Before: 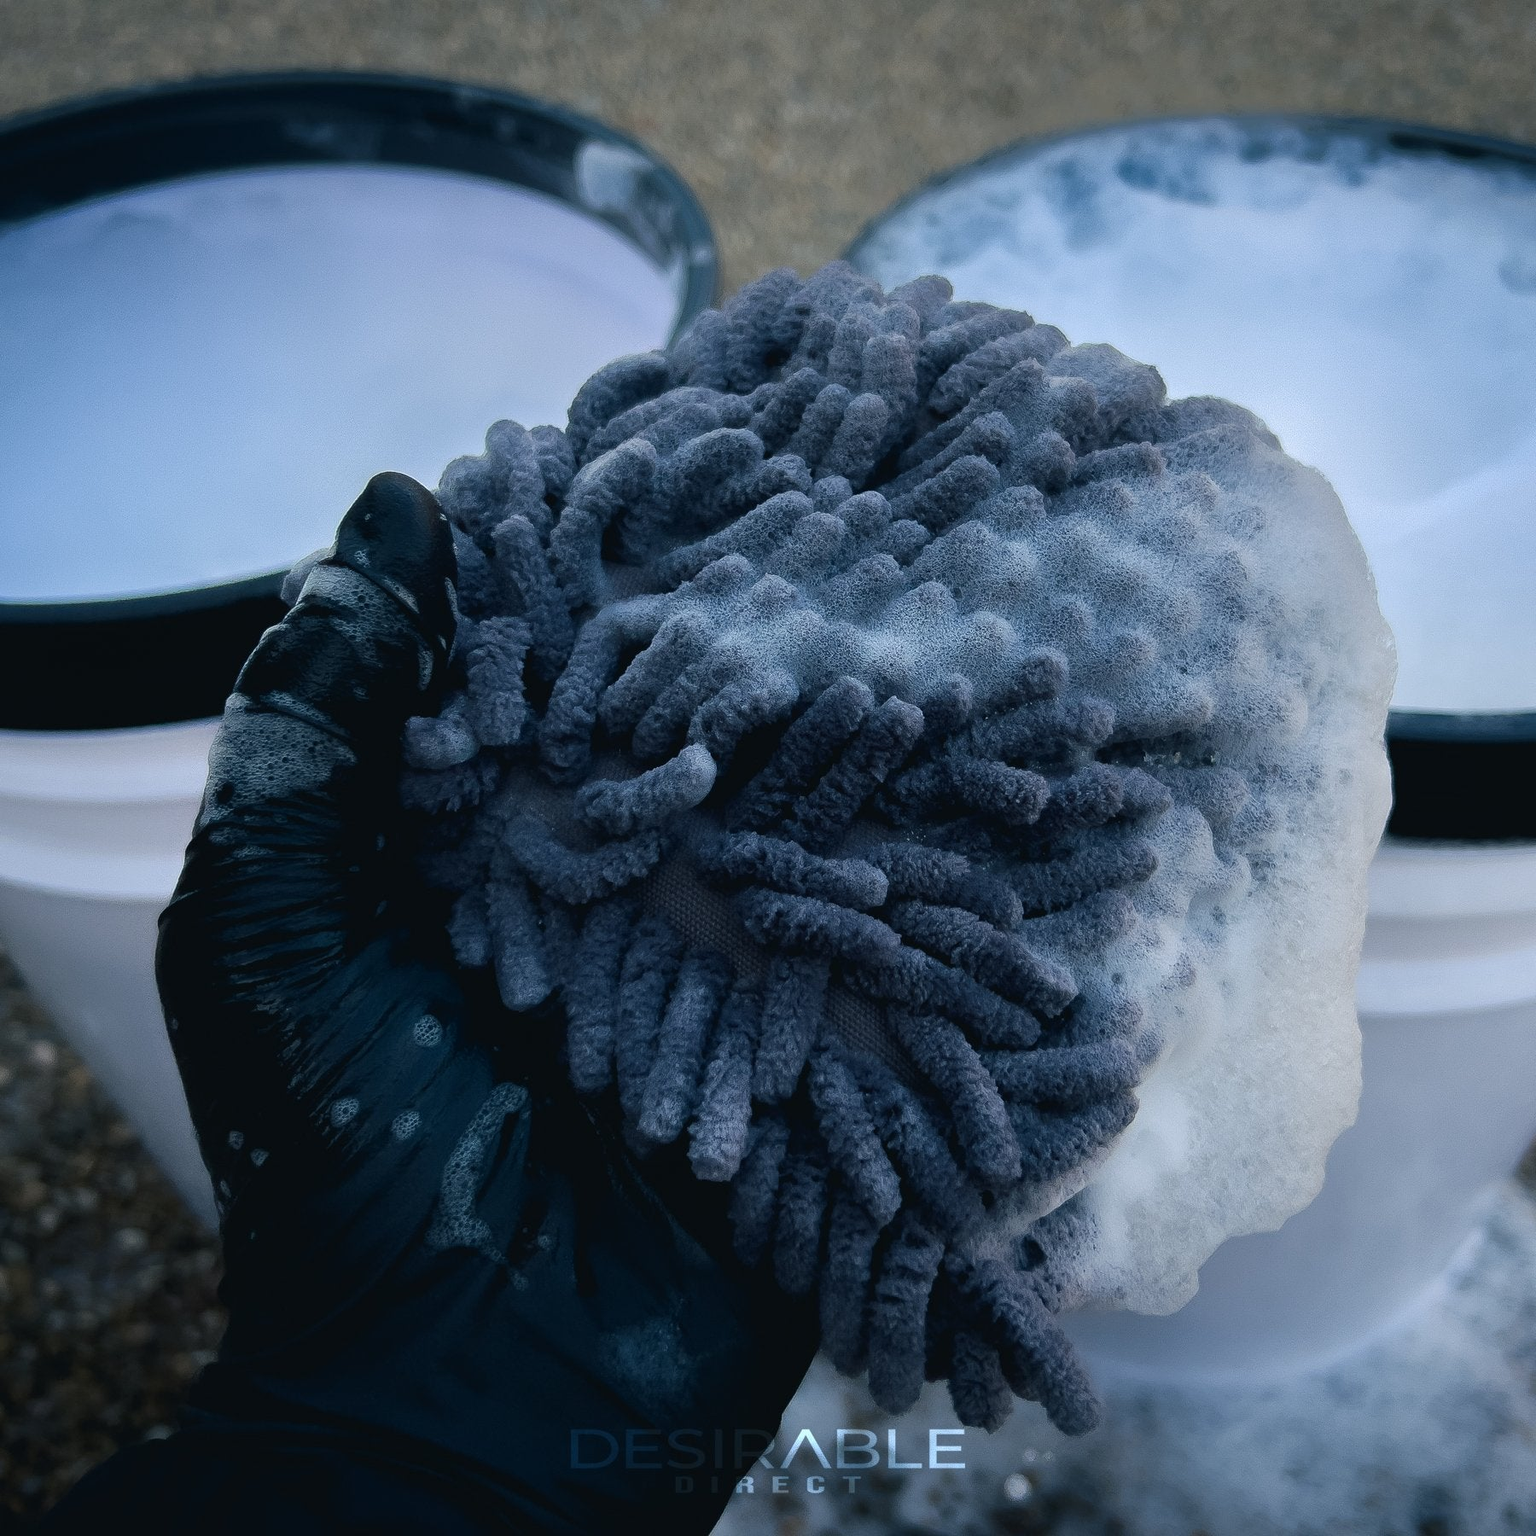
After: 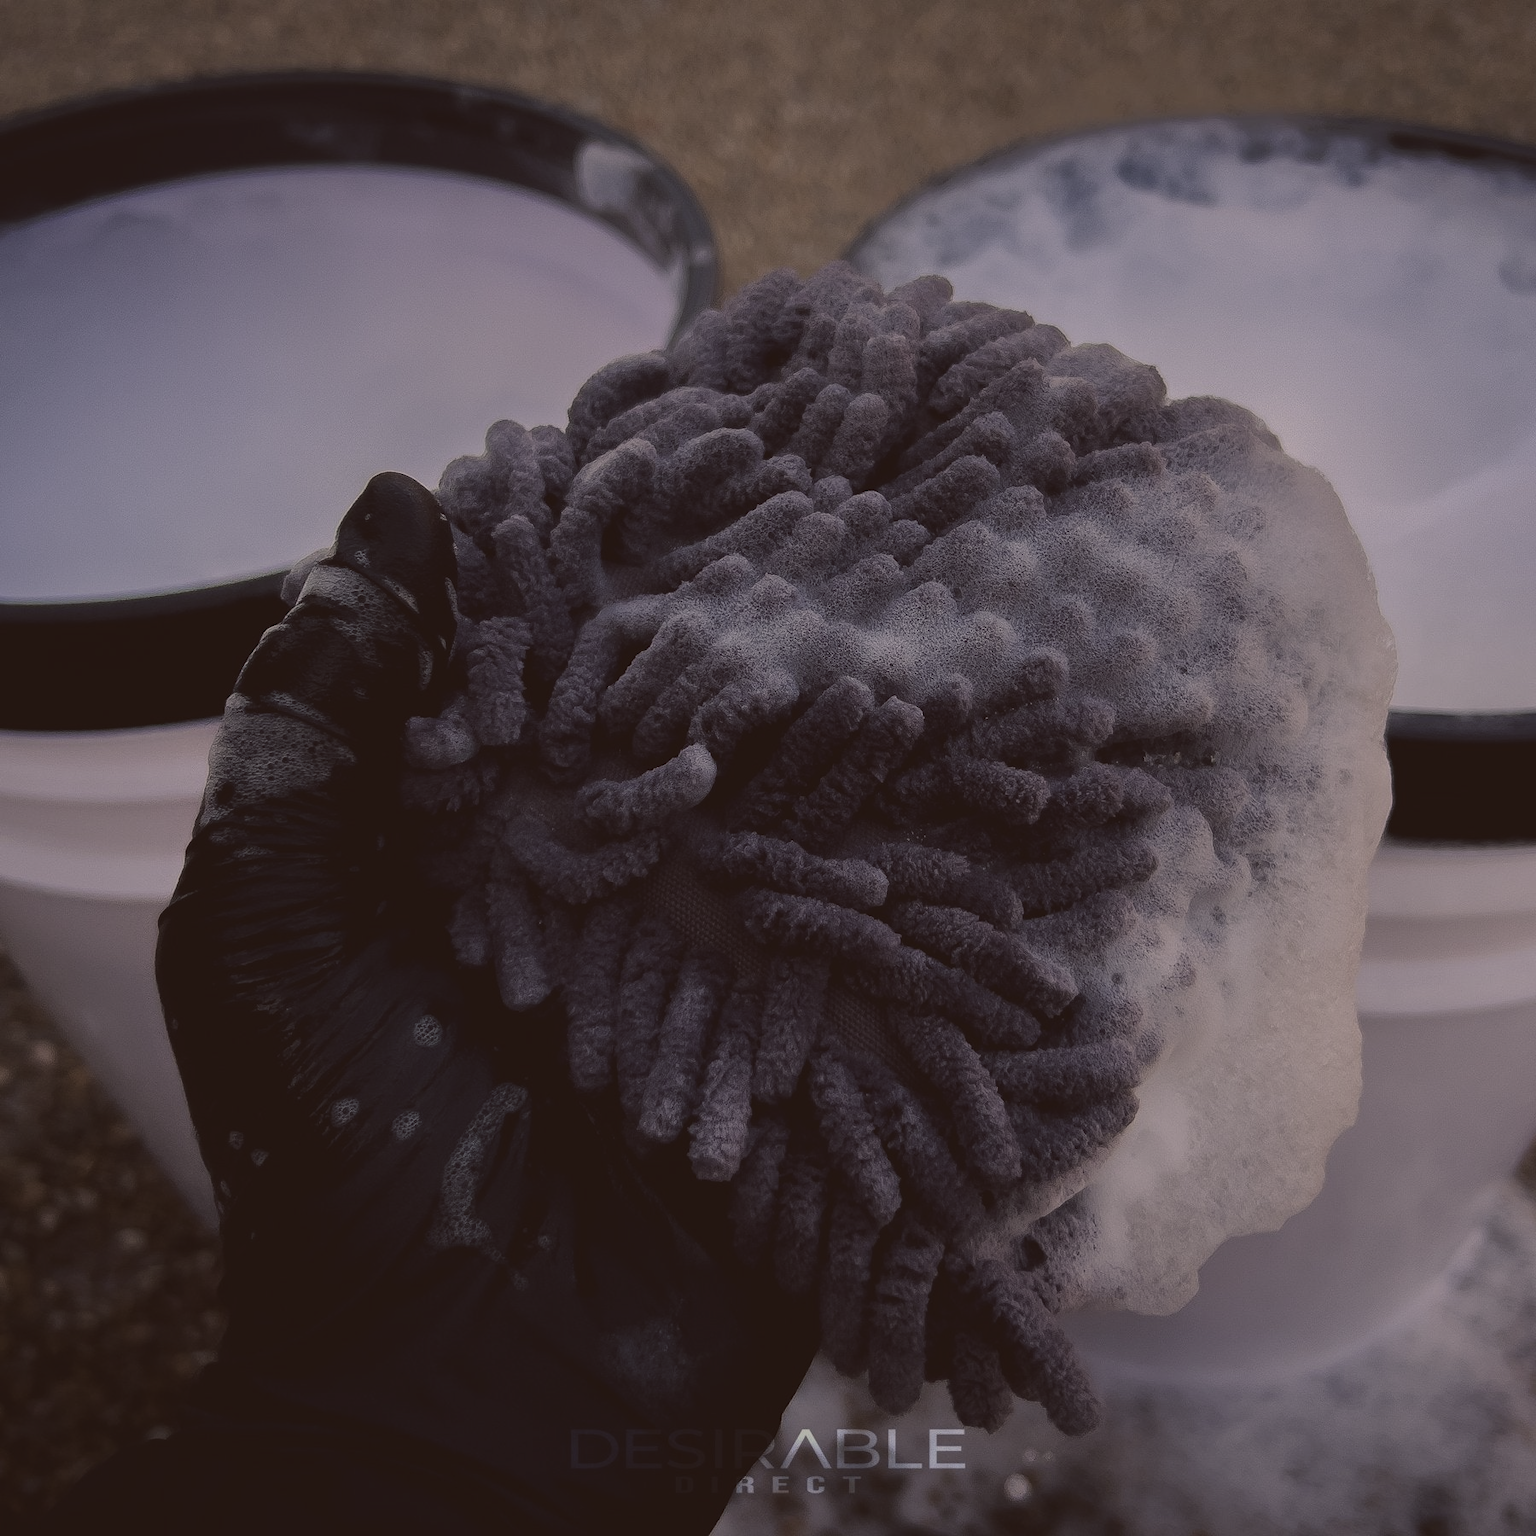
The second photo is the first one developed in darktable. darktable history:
tone equalizer: on, module defaults
color correction: highlights a* 10.21, highlights b* 9.79, shadows a* 8.61, shadows b* 7.88, saturation 0.8
exposure: black level correction -0.016, exposure -1.018 EV, compensate highlight preservation false
